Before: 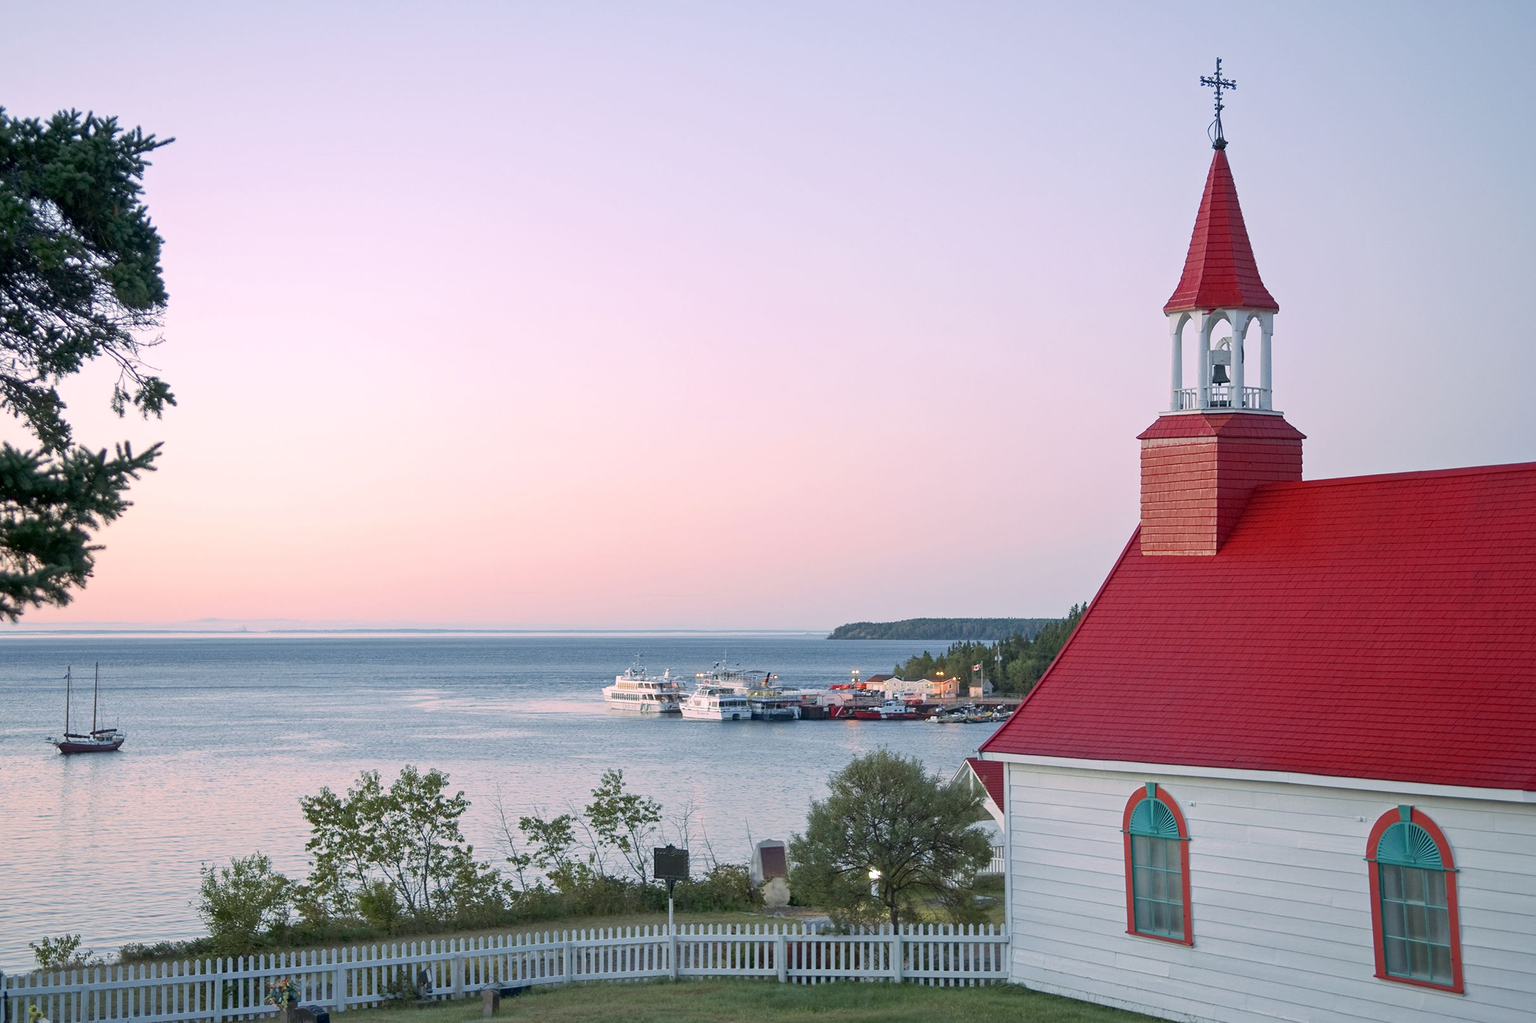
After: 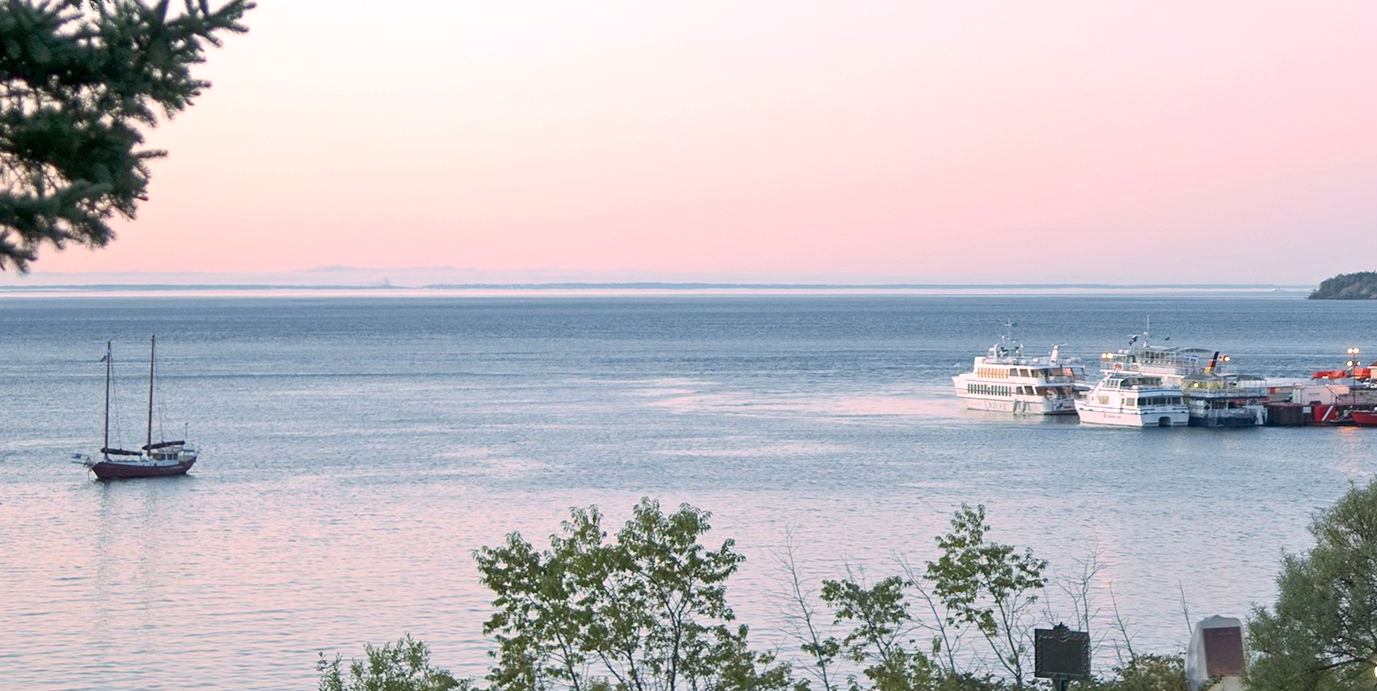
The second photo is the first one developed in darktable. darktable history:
crop: top 44.027%, right 43.314%, bottom 13.232%
exposure: exposure 0.196 EV, compensate exposure bias true, compensate highlight preservation false
